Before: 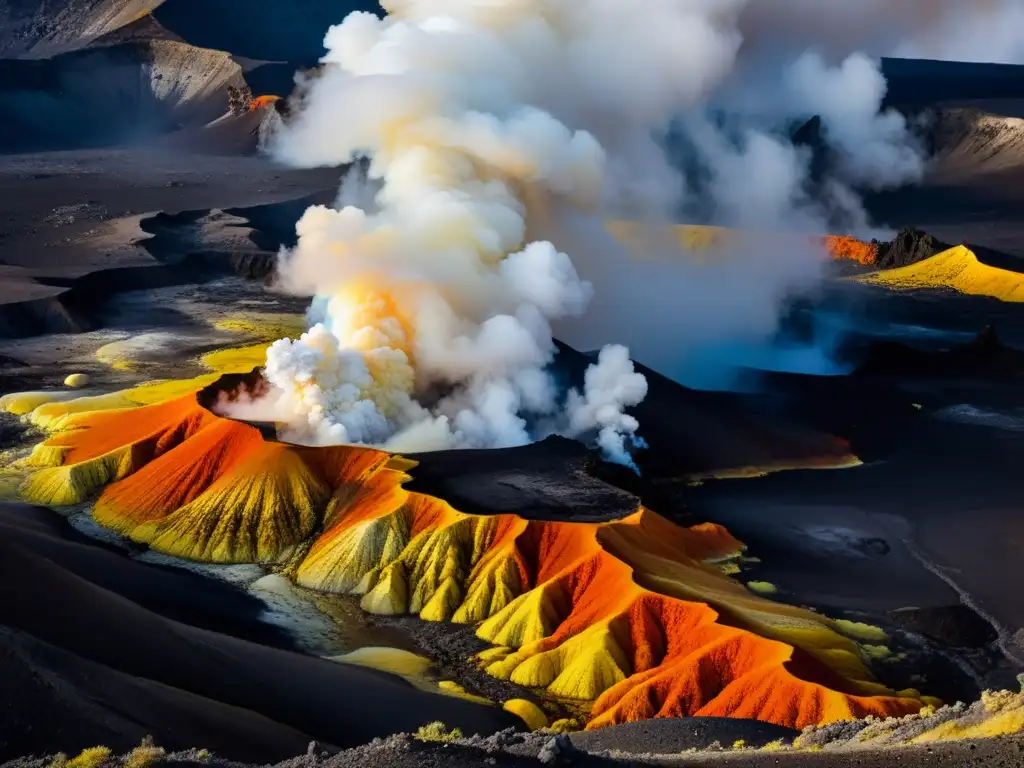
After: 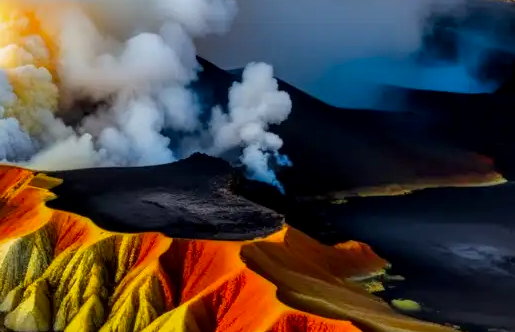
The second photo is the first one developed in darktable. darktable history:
local contrast: on, module defaults
crop: left 34.824%, top 36.802%, right 14.811%, bottom 19.96%
contrast brightness saturation: saturation 0.177
exposure: exposure -0.211 EV, compensate highlight preservation false
